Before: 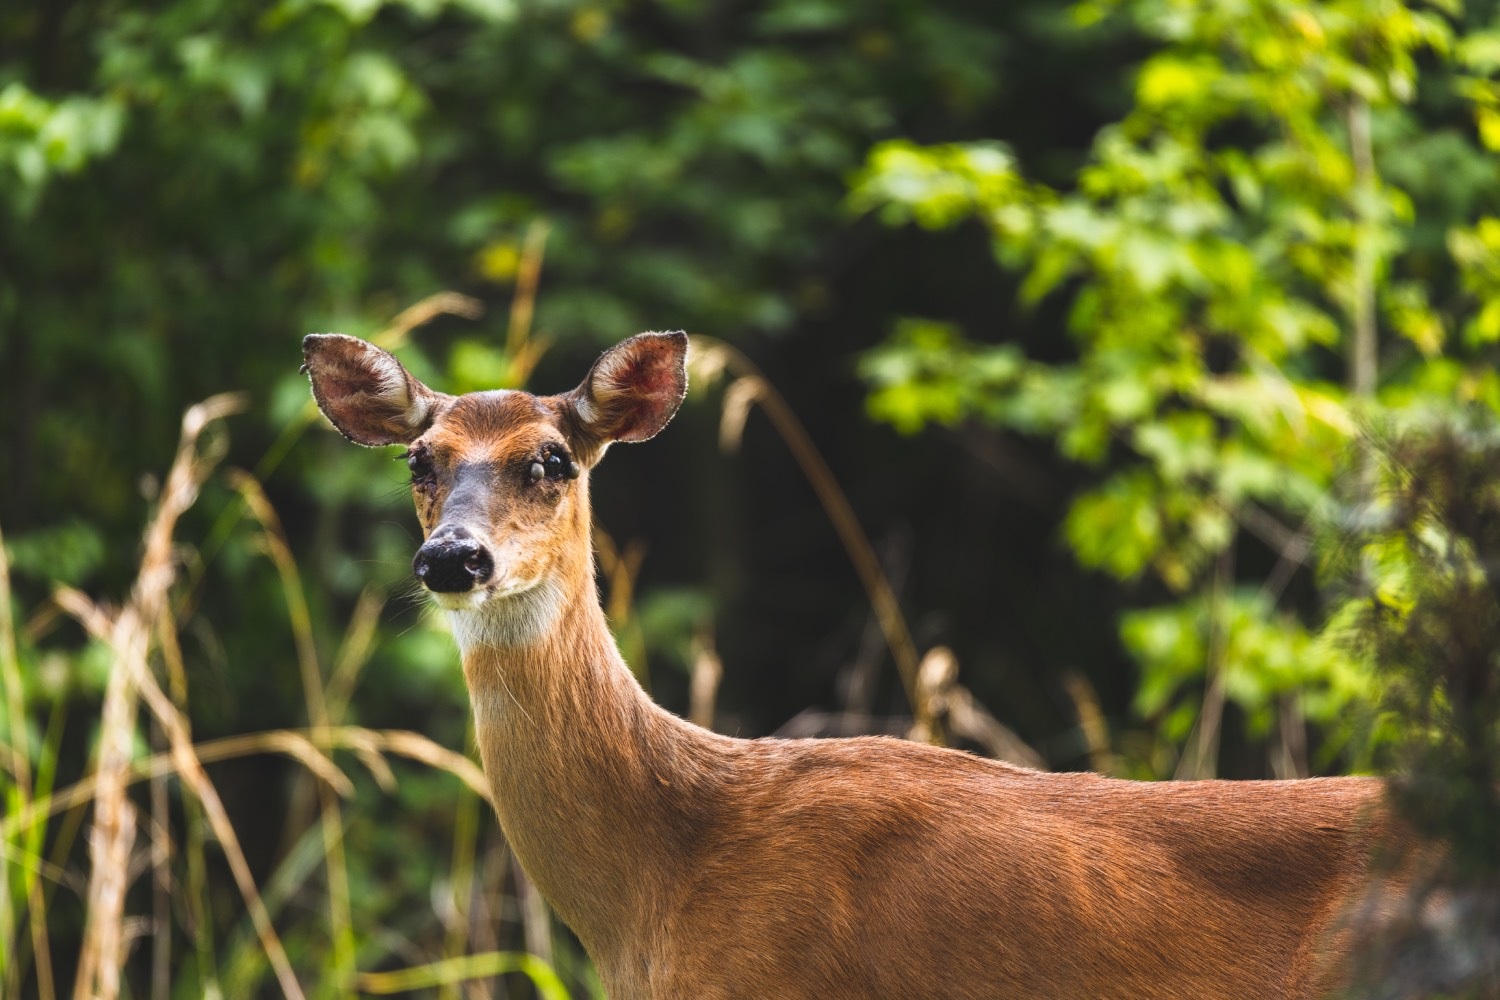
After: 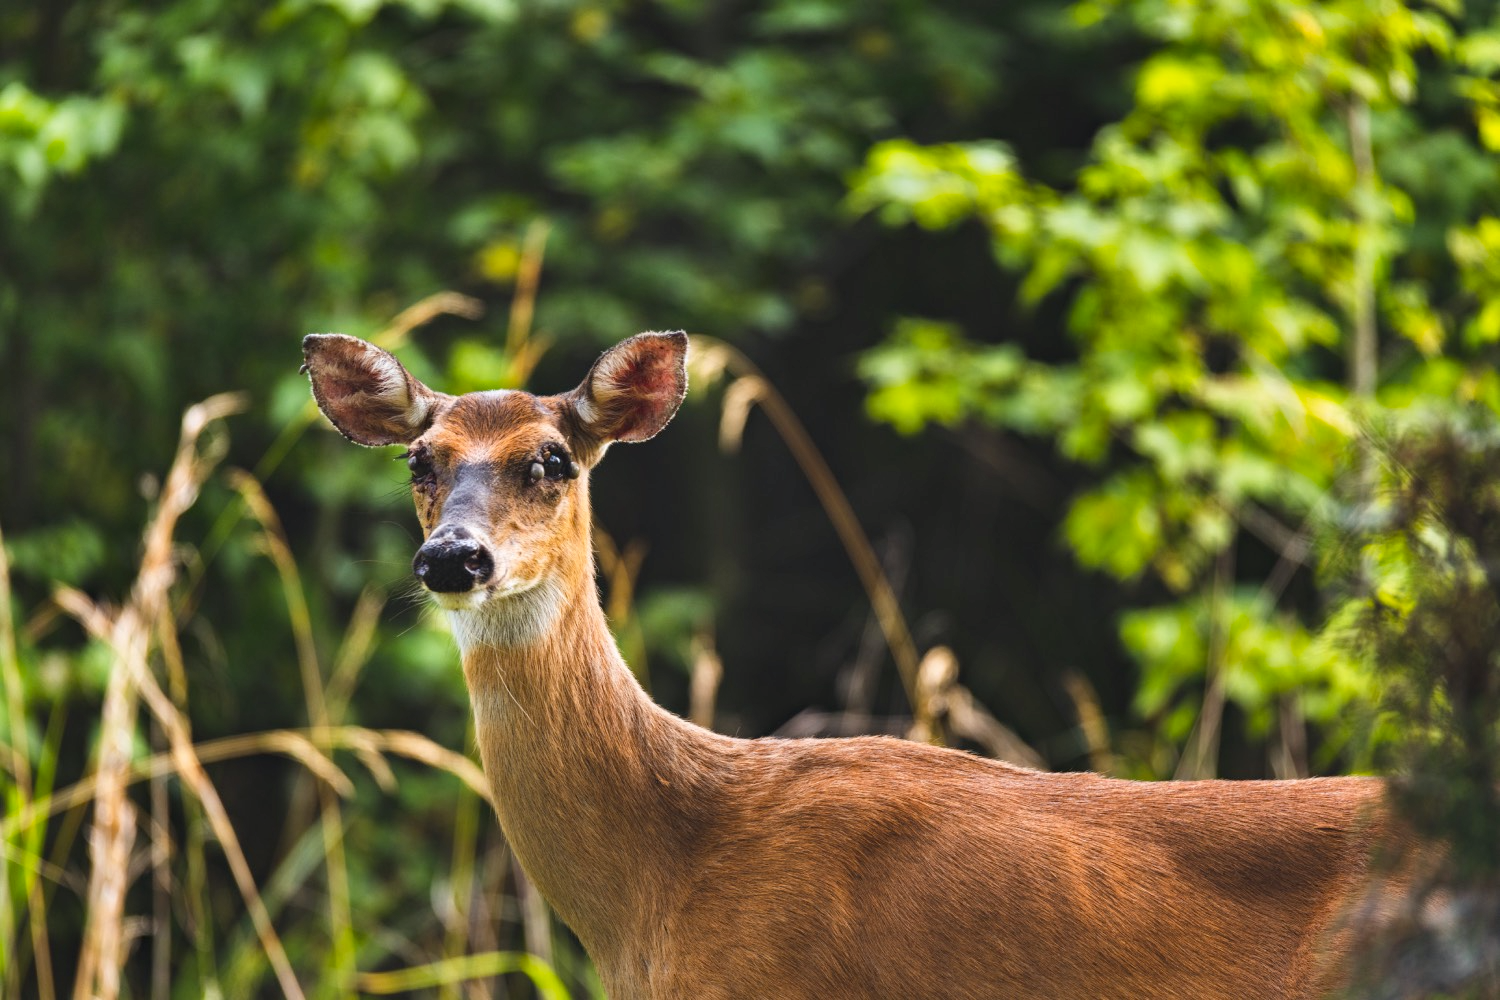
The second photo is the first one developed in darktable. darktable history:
shadows and highlights: soften with gaussian
haze removal: on, module defaults
